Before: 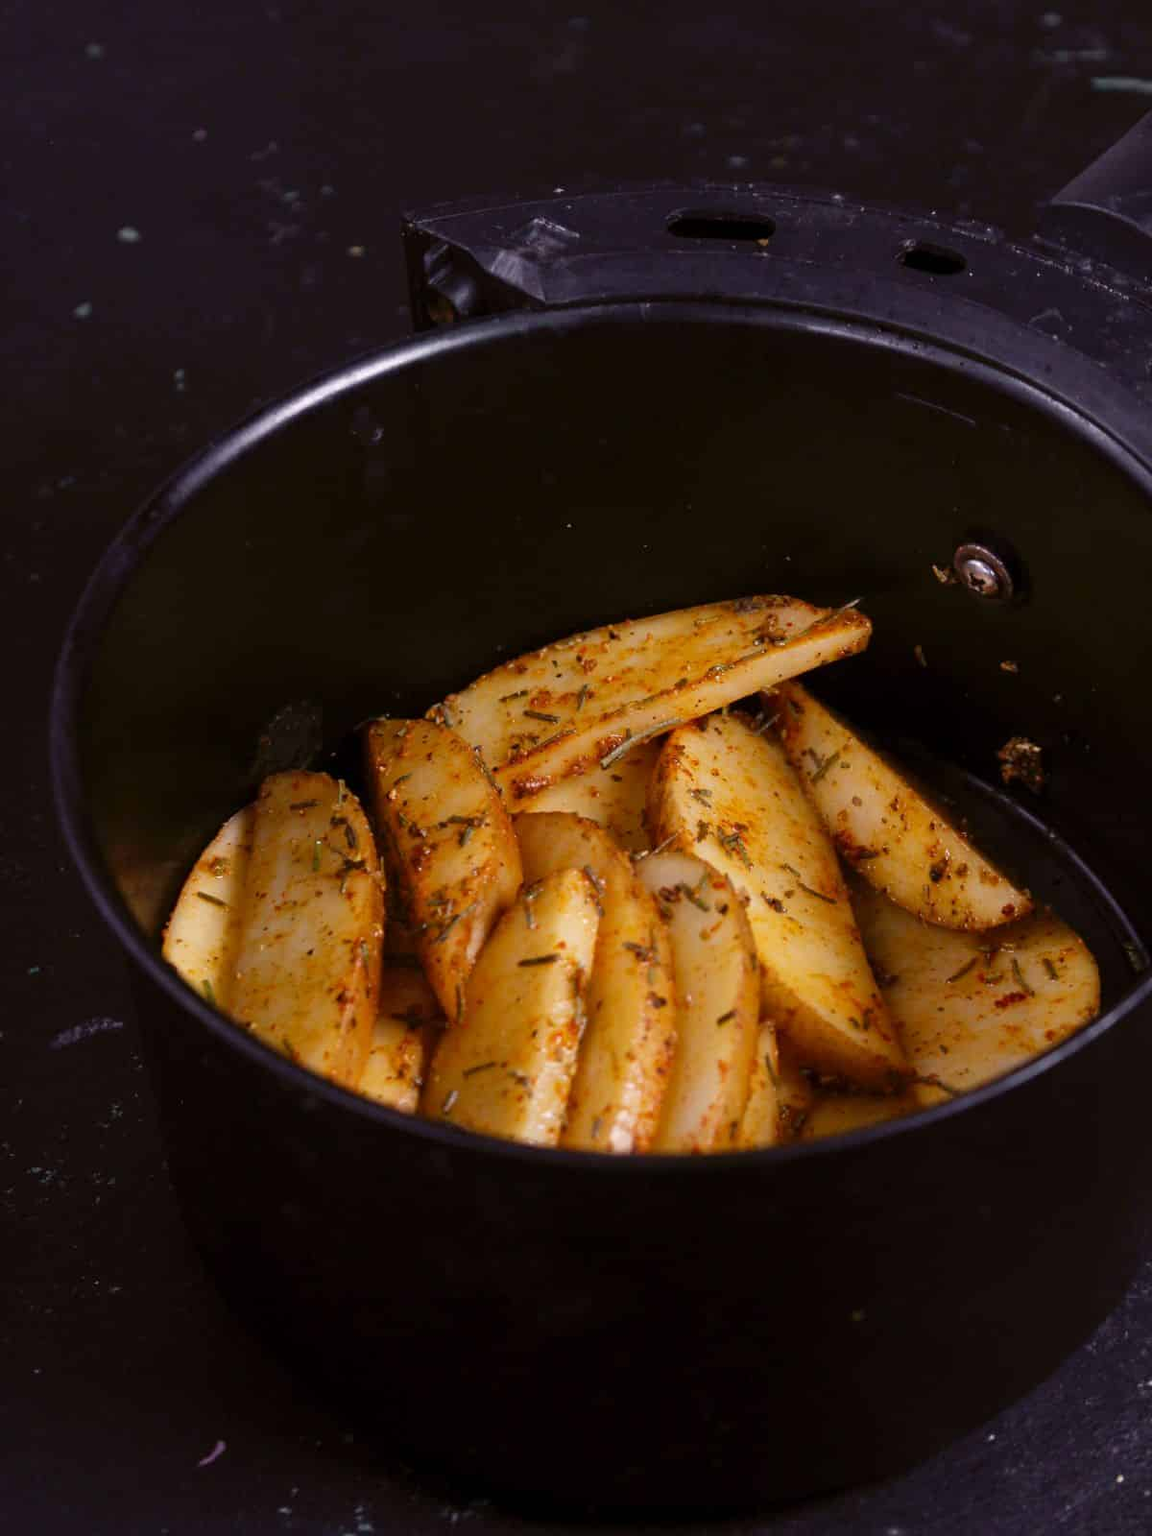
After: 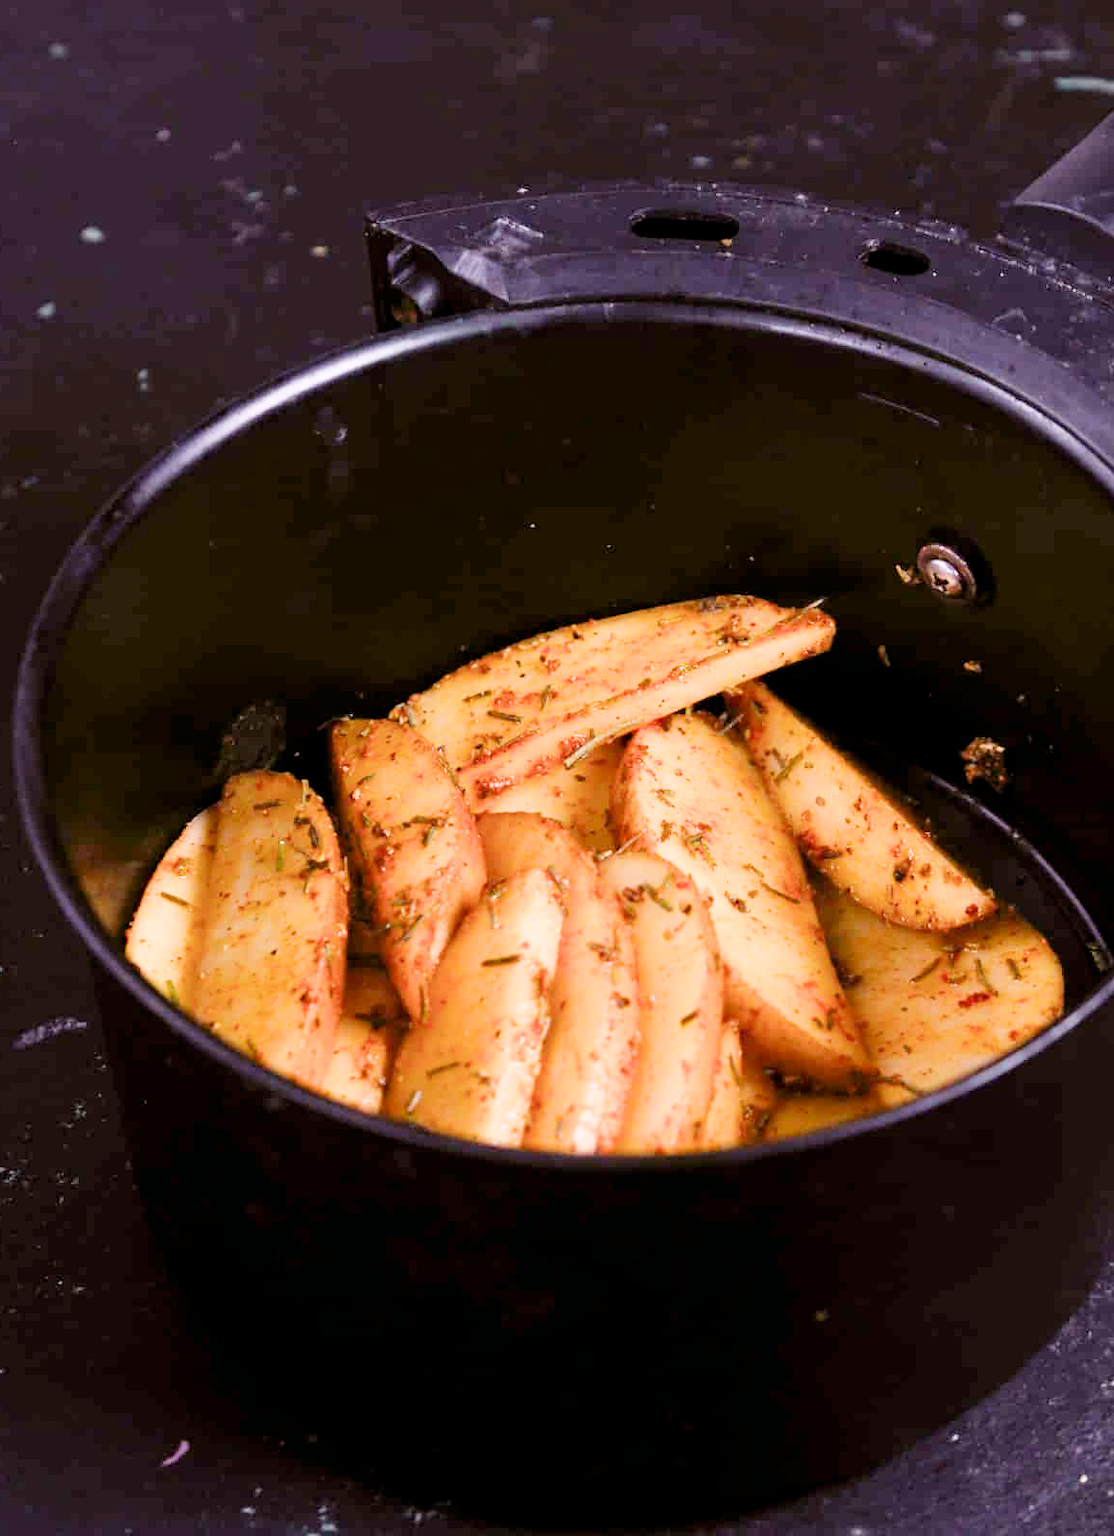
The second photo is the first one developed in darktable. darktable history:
crop and rotate: left 3.208%
filmic rgb: black relative exposure -7.65 EV, white relative exposure 4.56 EV, hardness 3.61
exposure: black level correction 0.002, exposure 2 EV, compensate highlight preservation false
